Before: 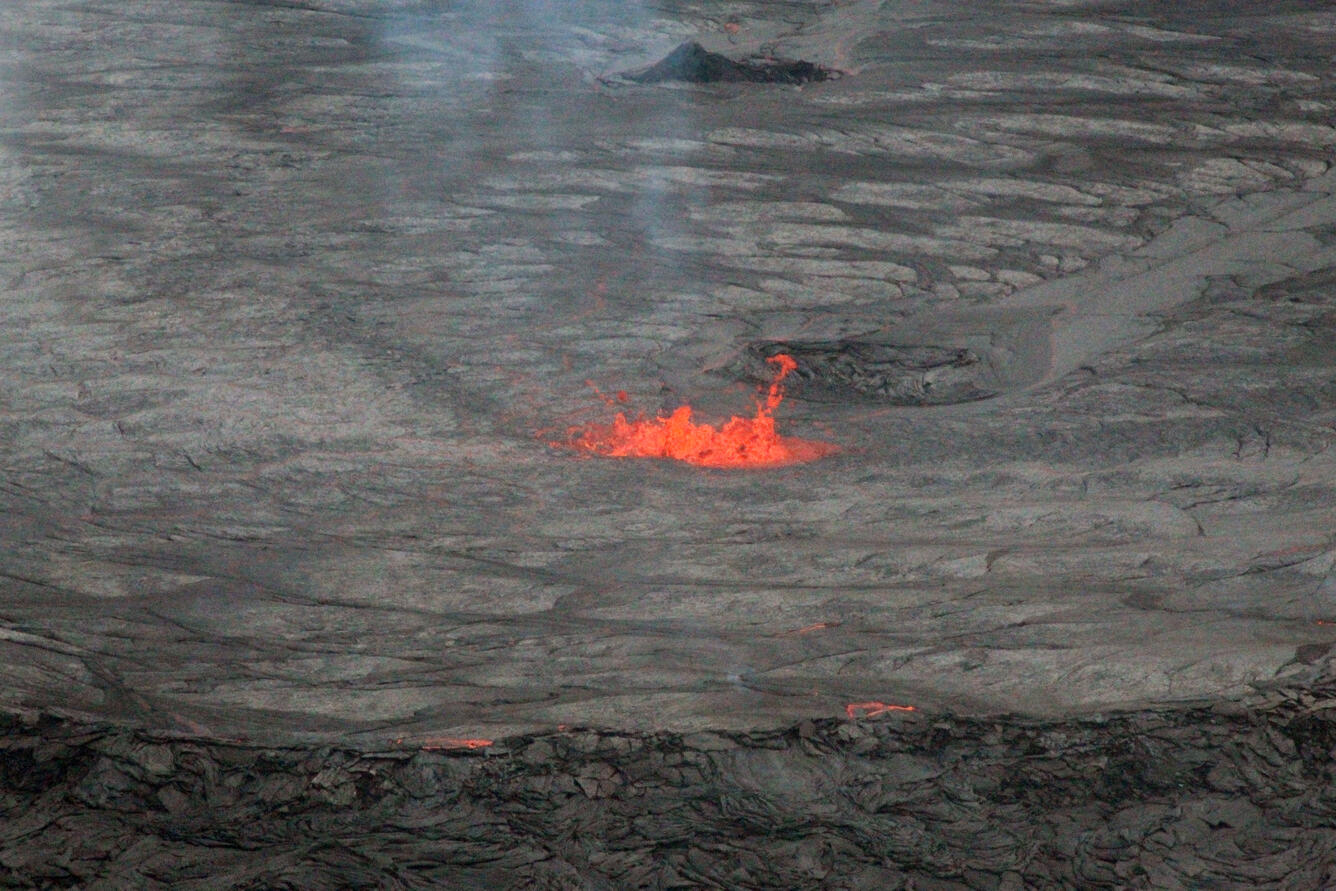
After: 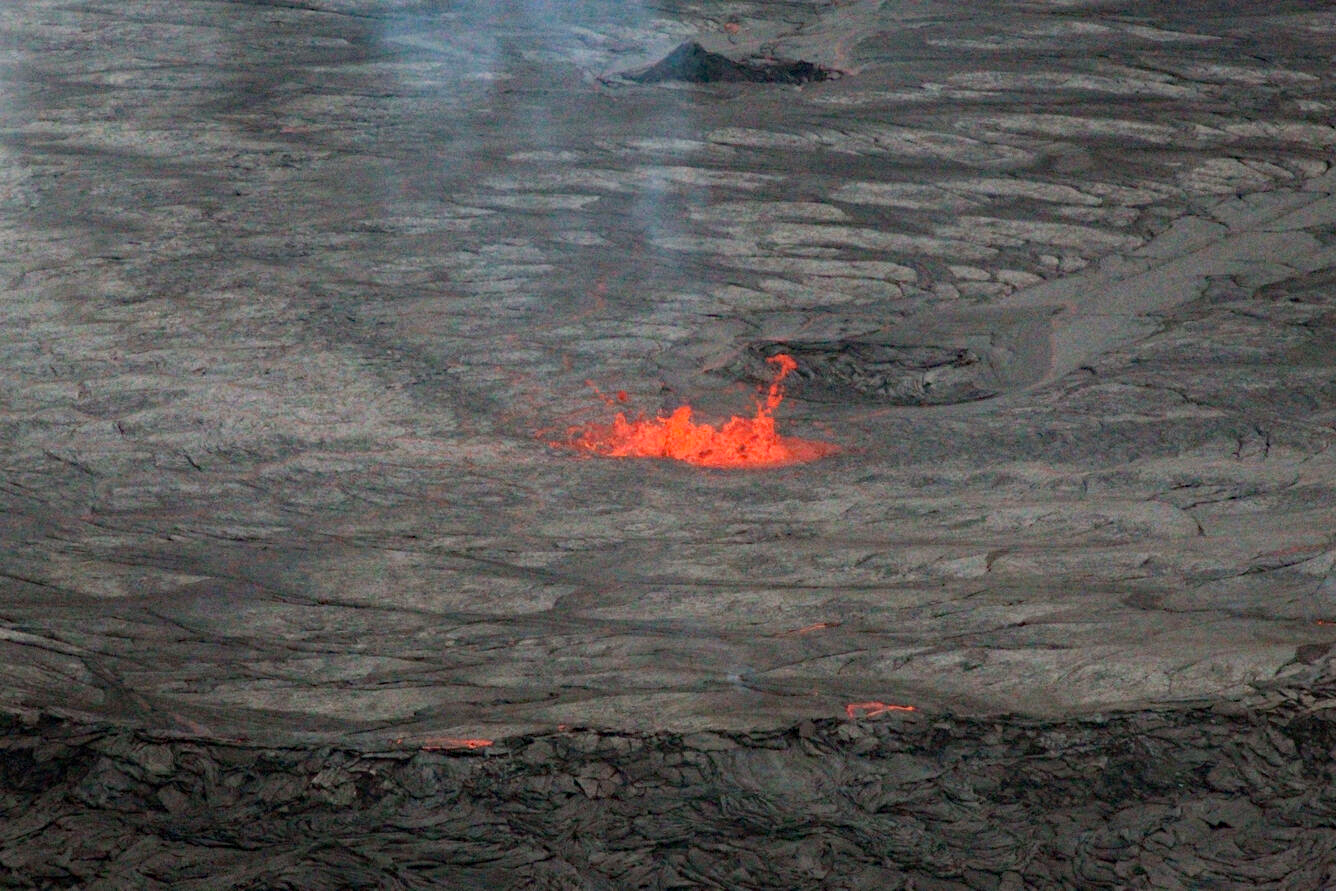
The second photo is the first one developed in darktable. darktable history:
haze removal: strength 0.3, distance 0.246, compatibility mode true, adaptive false
